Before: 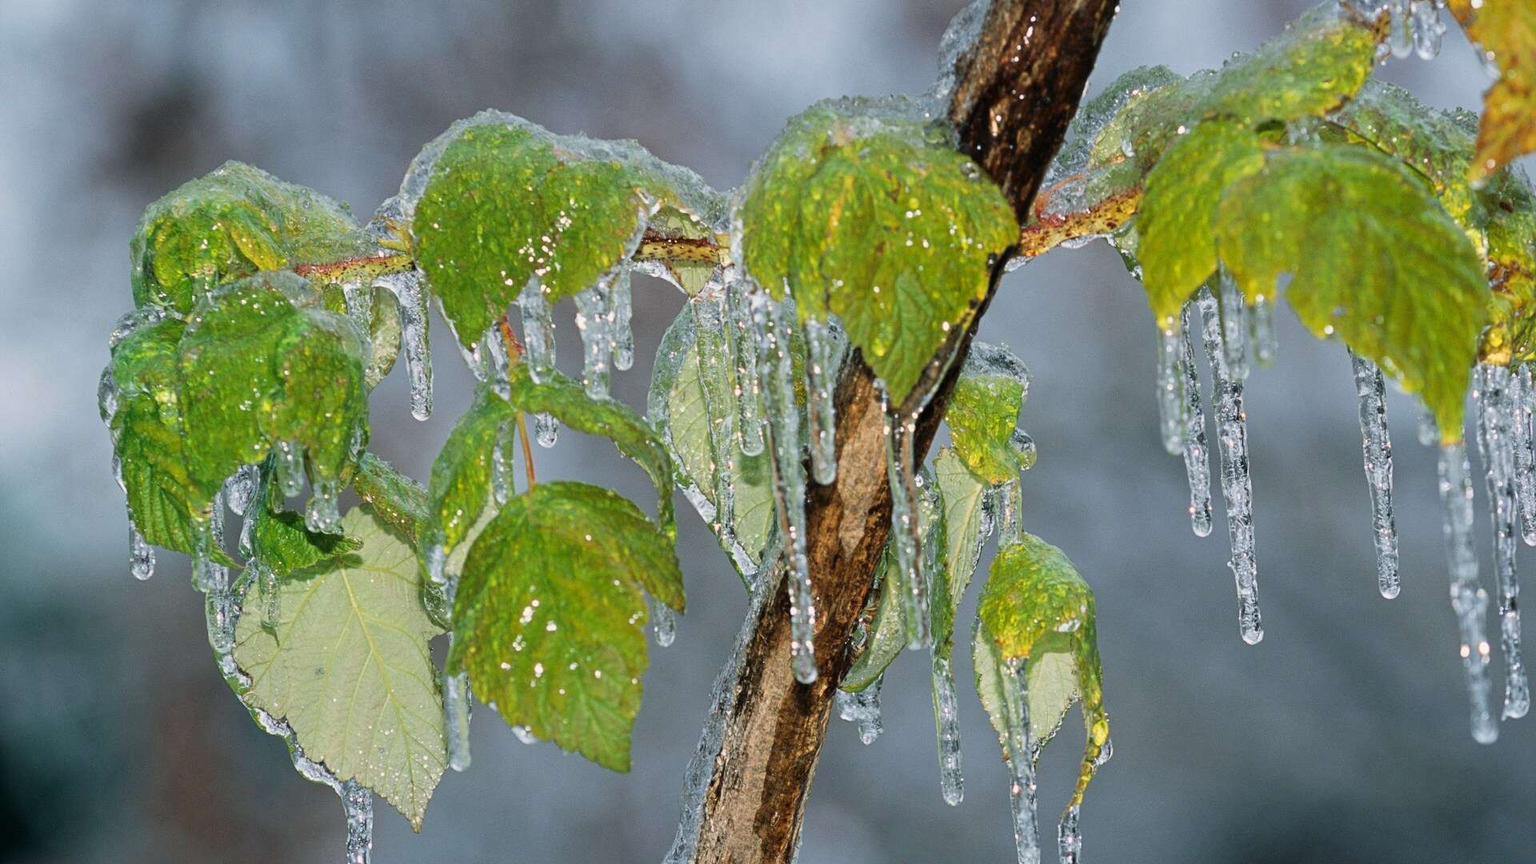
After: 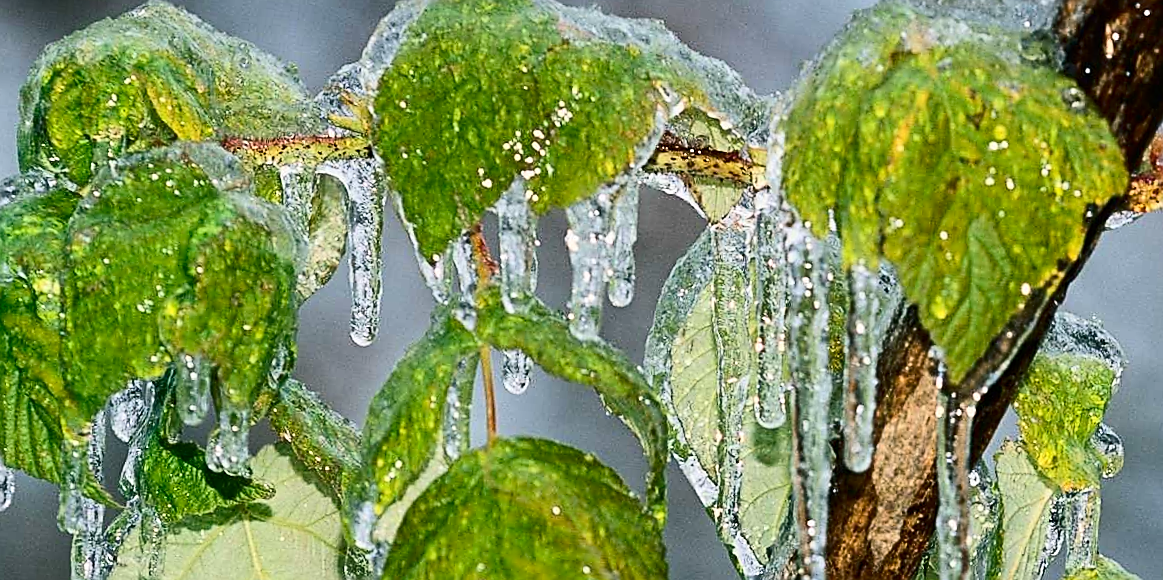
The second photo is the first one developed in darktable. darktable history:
color balance rgb: shadows lift › luminance -7.667%, shadows lift › chroma 2.443%, shadows lift › hue 165.08°, perceptual saturation grading › global saturation 10.295%, global vibrance 9.756%
contrast brightness saturation: contrast 0.284
crop and rotate: angle -5.37°, left 2.112%, top 7.033%, right 27.5%, bottom 30.497%
sharpen: radius 1.374, amount 1.232, threshold 0.725
